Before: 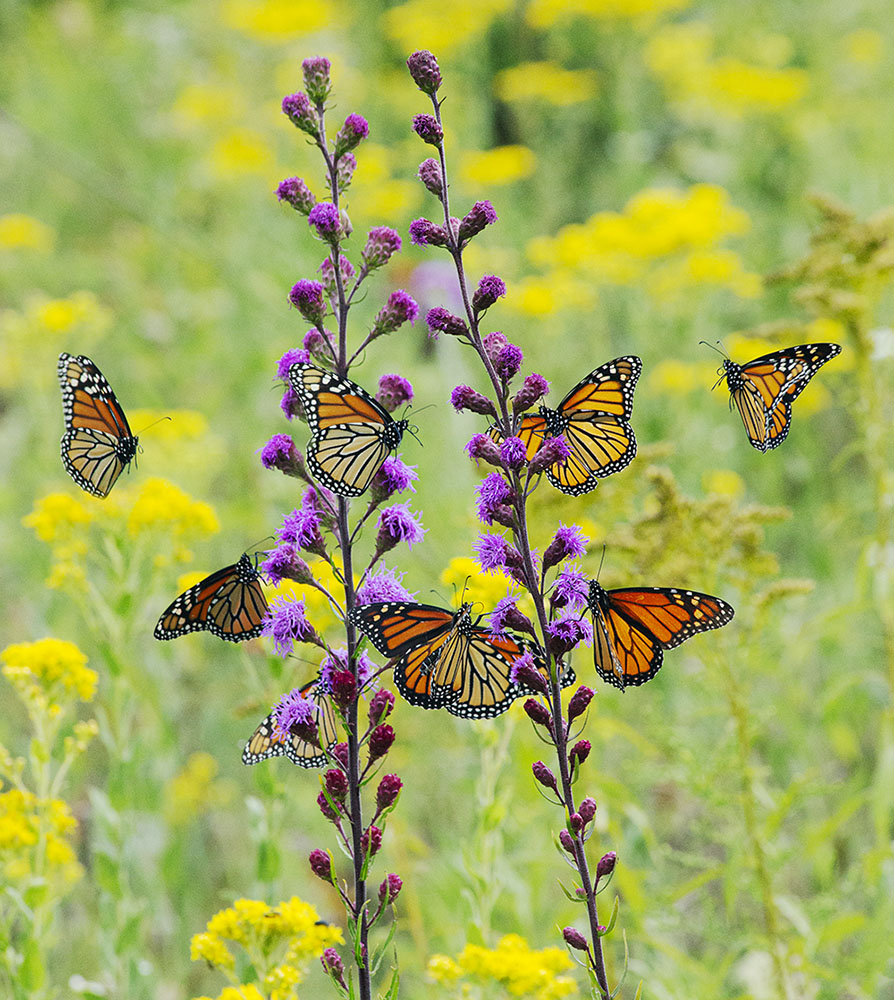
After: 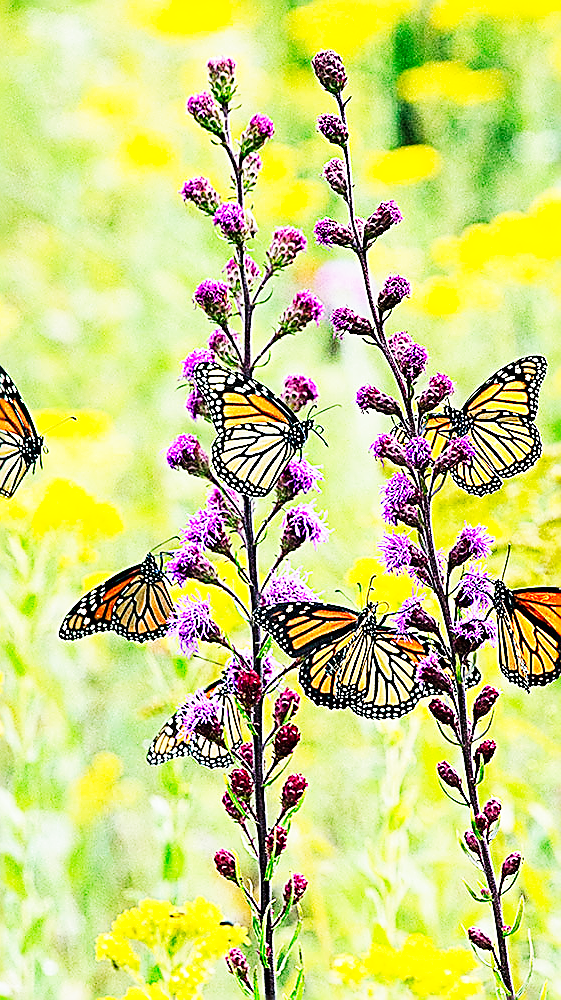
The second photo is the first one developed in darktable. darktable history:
sharpen: amount 1.861
base curve: curves: ch0 [(0, 0) (0.007, 0.004) (0.027, 0.03) (0.046, 0.07) (0.207, 0.54) (0.442, 0.872) (0.673, 0.972) (1, 1)], preserve colors none
crop: left 10.644%, right 26.528%
